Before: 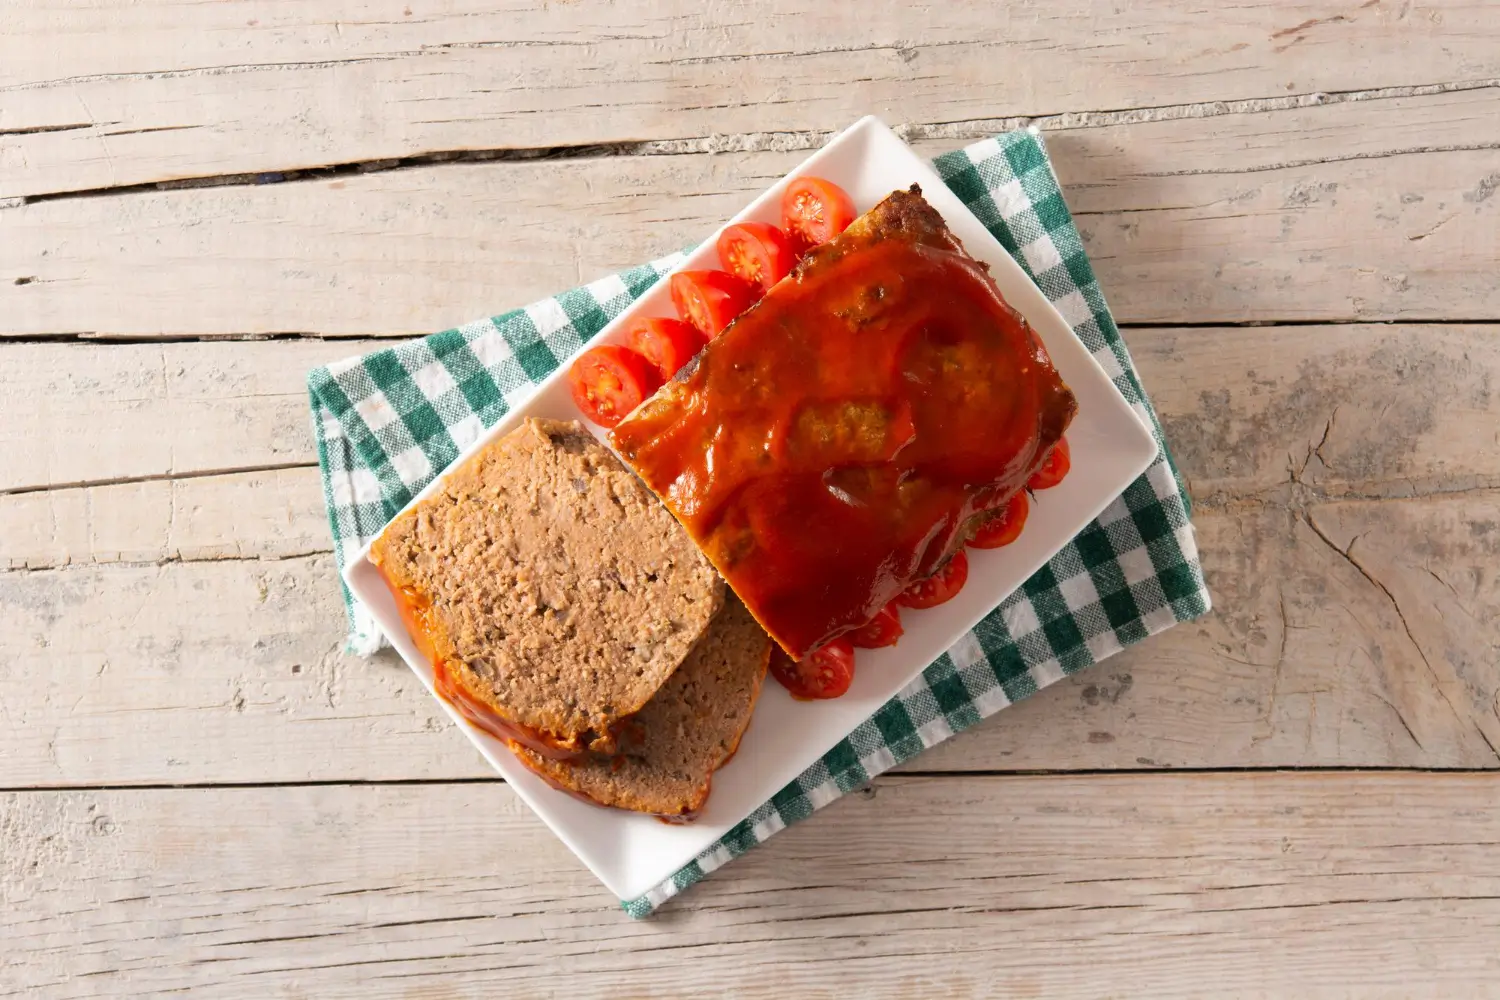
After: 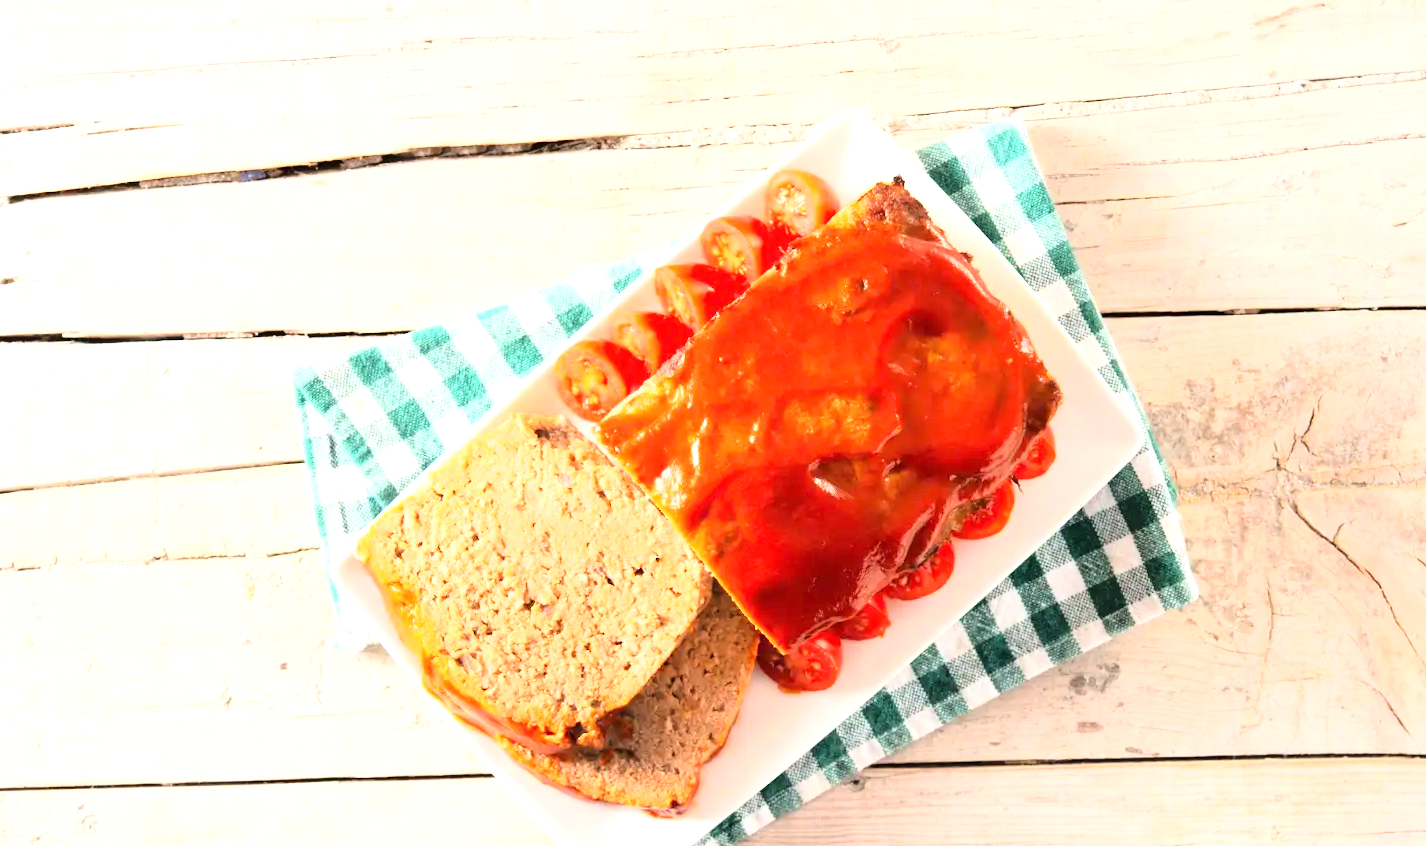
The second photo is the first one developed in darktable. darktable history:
exposure: black level correction 0, exposure 1.2 EV, compensate exposure bias true, compensate highlight preservation false
crop and rotate: angle 0.552°, left 0.286%, right 3.228%, bottom 14.148%
base curve: curves: ch0 [(0, 0) (0.028, 0.03) (0.121, 0.232) (0.46, 0.748) (0.859, 0.968) (1, 1)]
